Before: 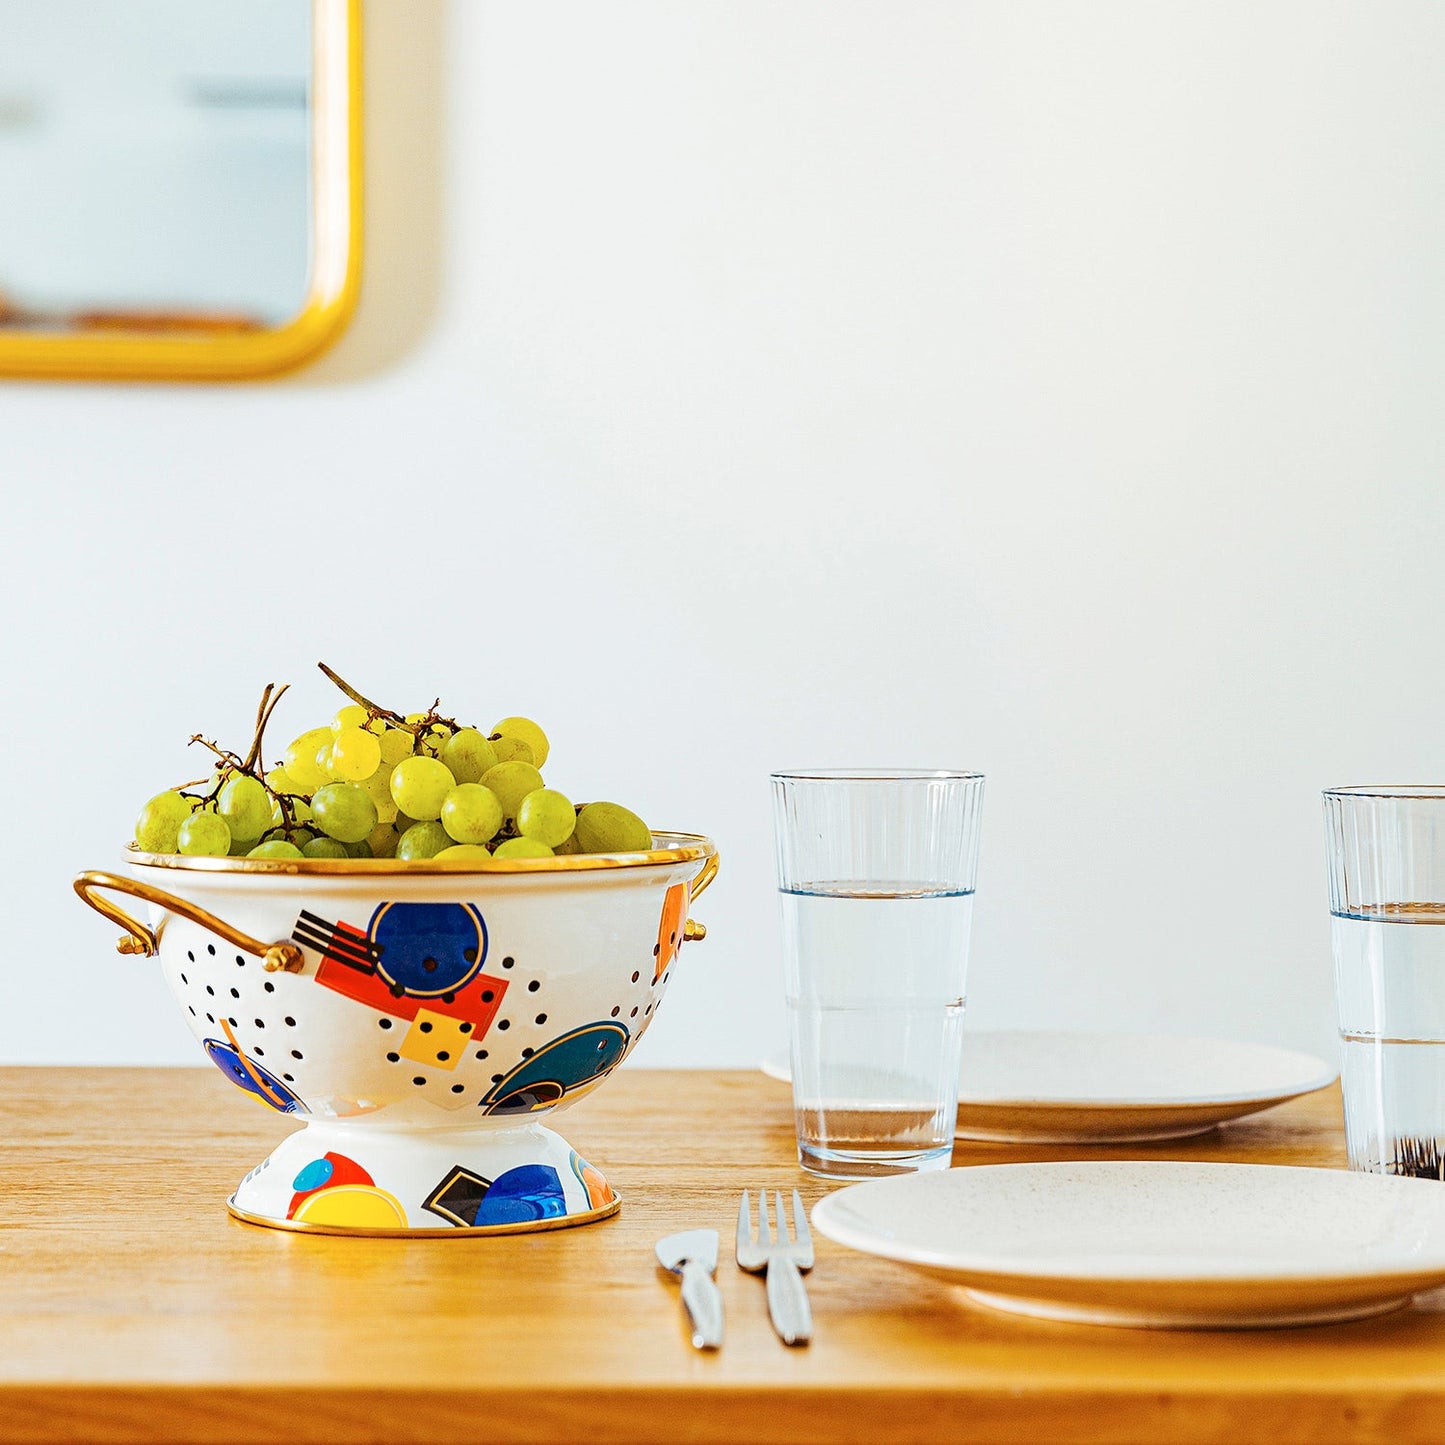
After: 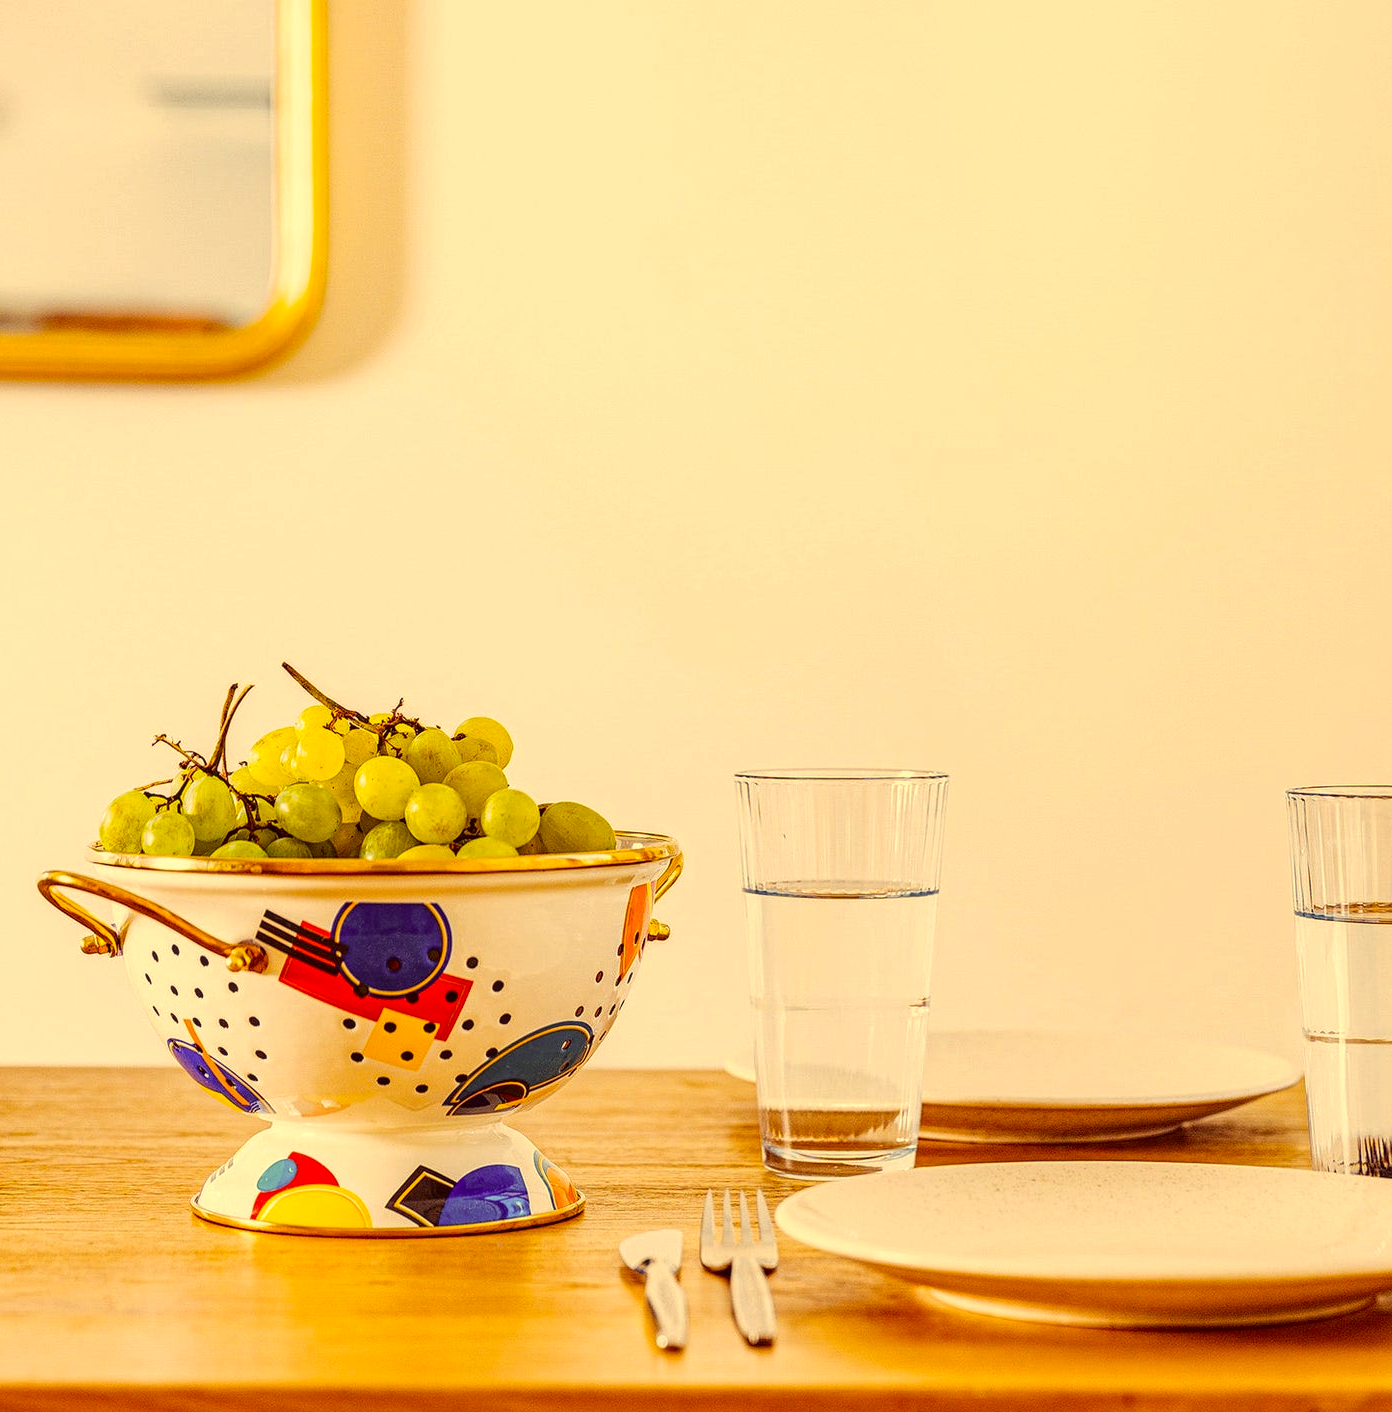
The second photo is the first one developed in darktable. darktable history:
crop and rotate: left 2.536%, right 1.107%, bottom 2.246%
color correction: highlights a* 10.12, highlights b* 39.04, shadows a* 14.62, shadows b* 3.37
local contrast: on, module defaults
